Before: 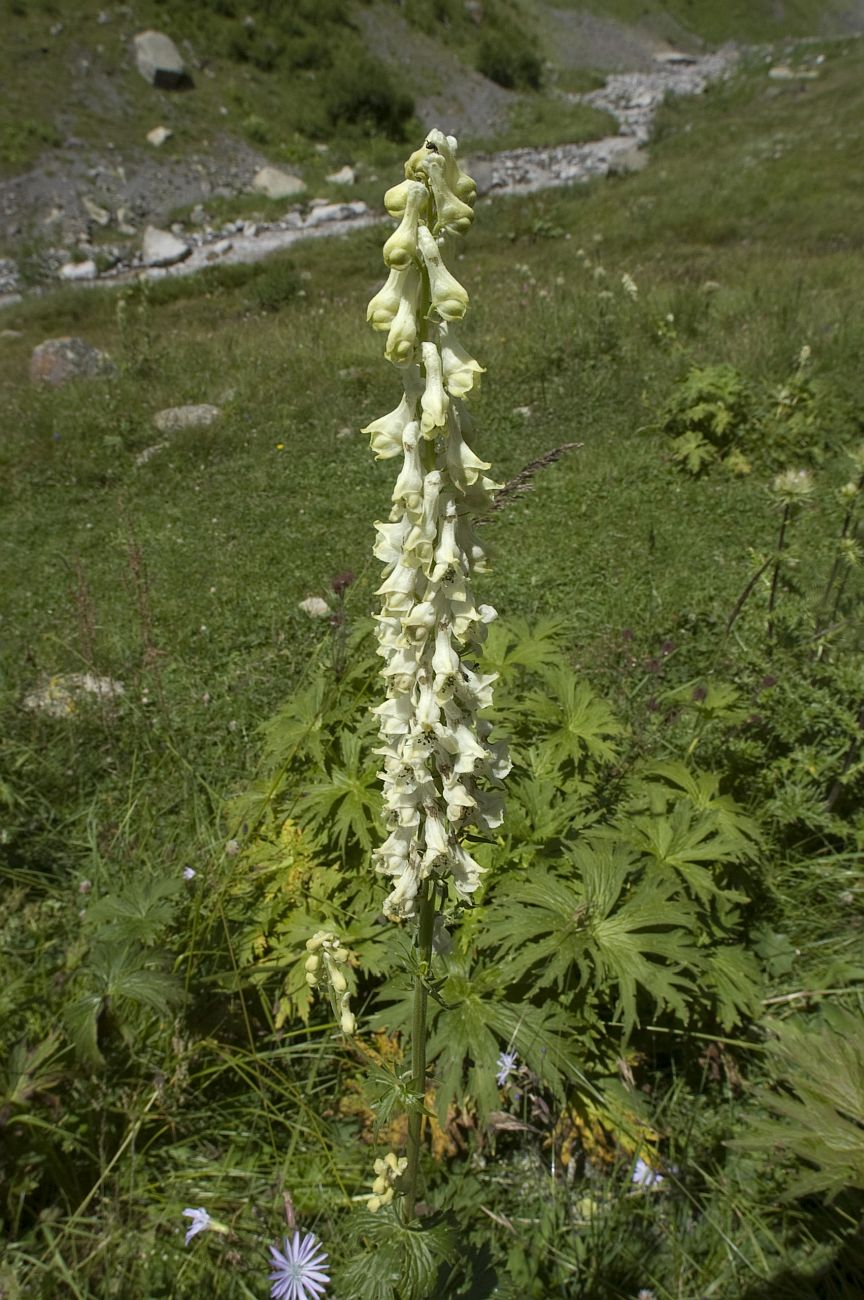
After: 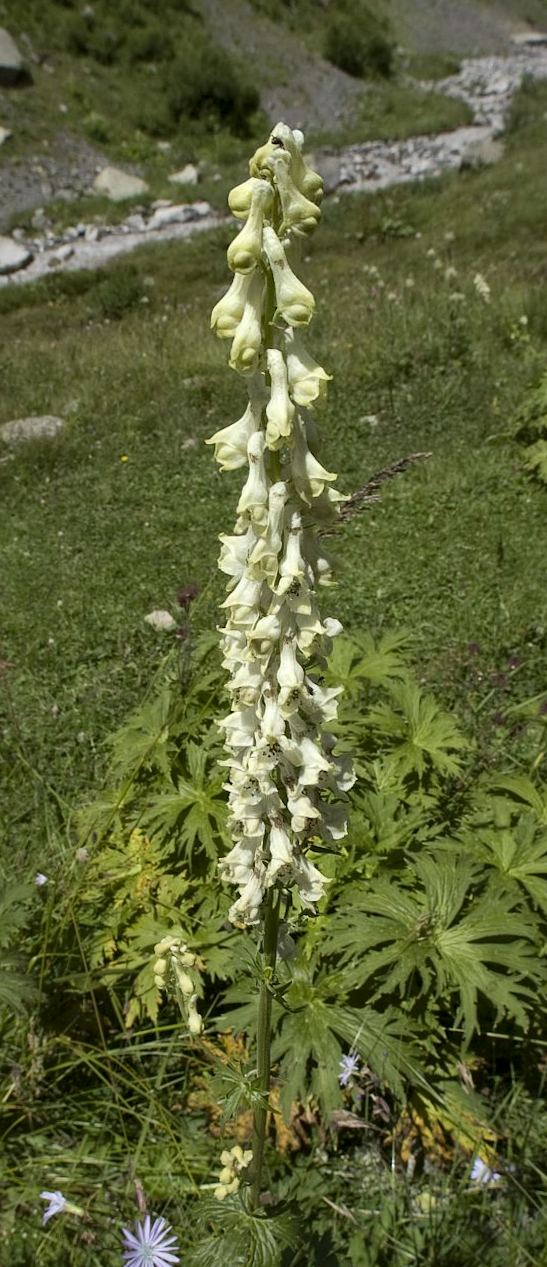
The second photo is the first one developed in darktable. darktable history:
local contrast: mode bilateral grid, contrast 20, coarseness 50, detail 132%, midtone range 0.2
rotate and perspective: rotation 0.074°, lens shift (vertical) 0.096, lens shift (horizontal) -0.041, crop left 0.043, crop right 0.952, crop top 0.024, crop bottom 0.979
crop: left 15.419%, right 17.914%
